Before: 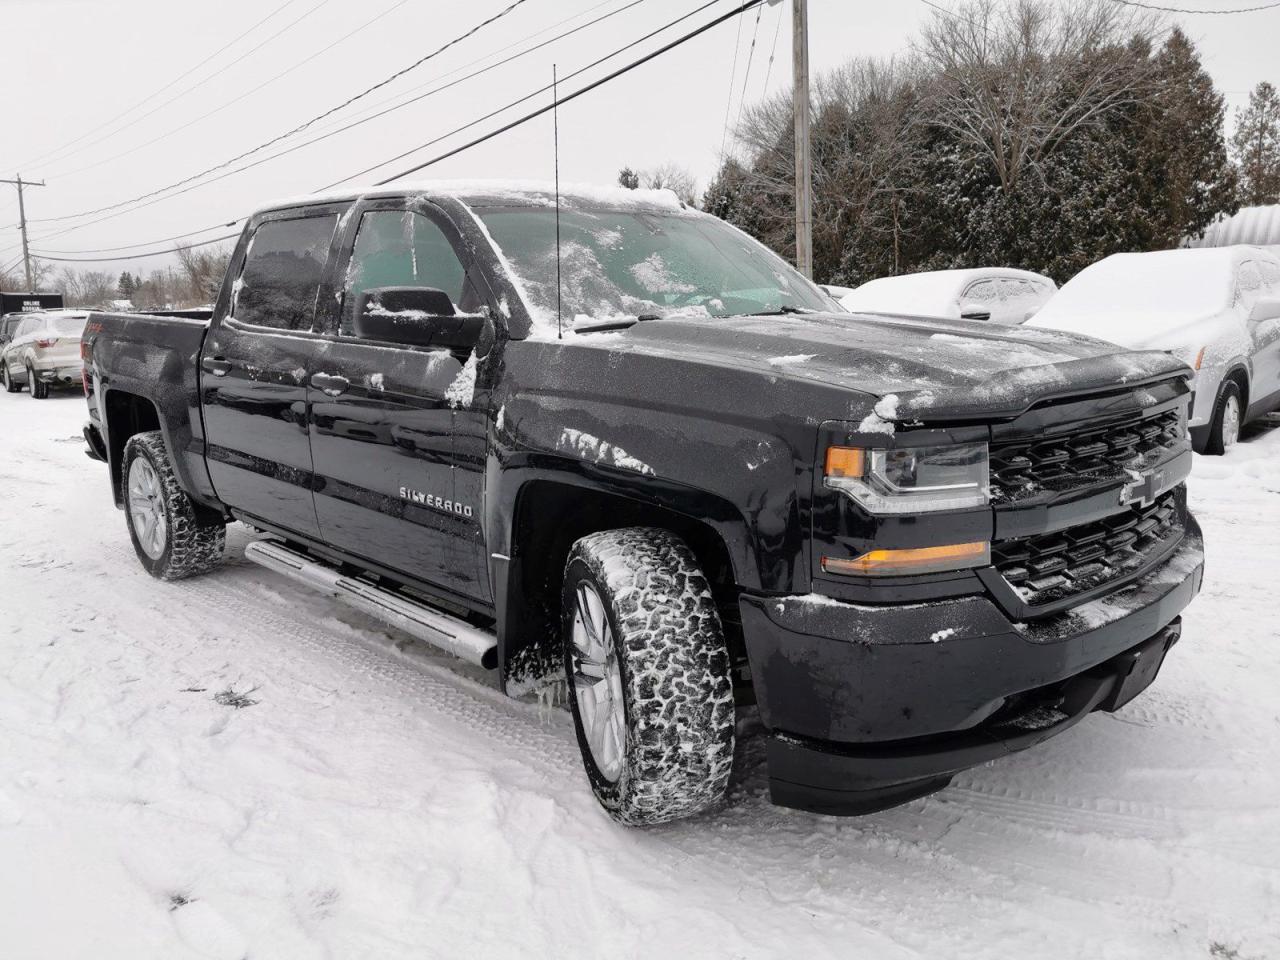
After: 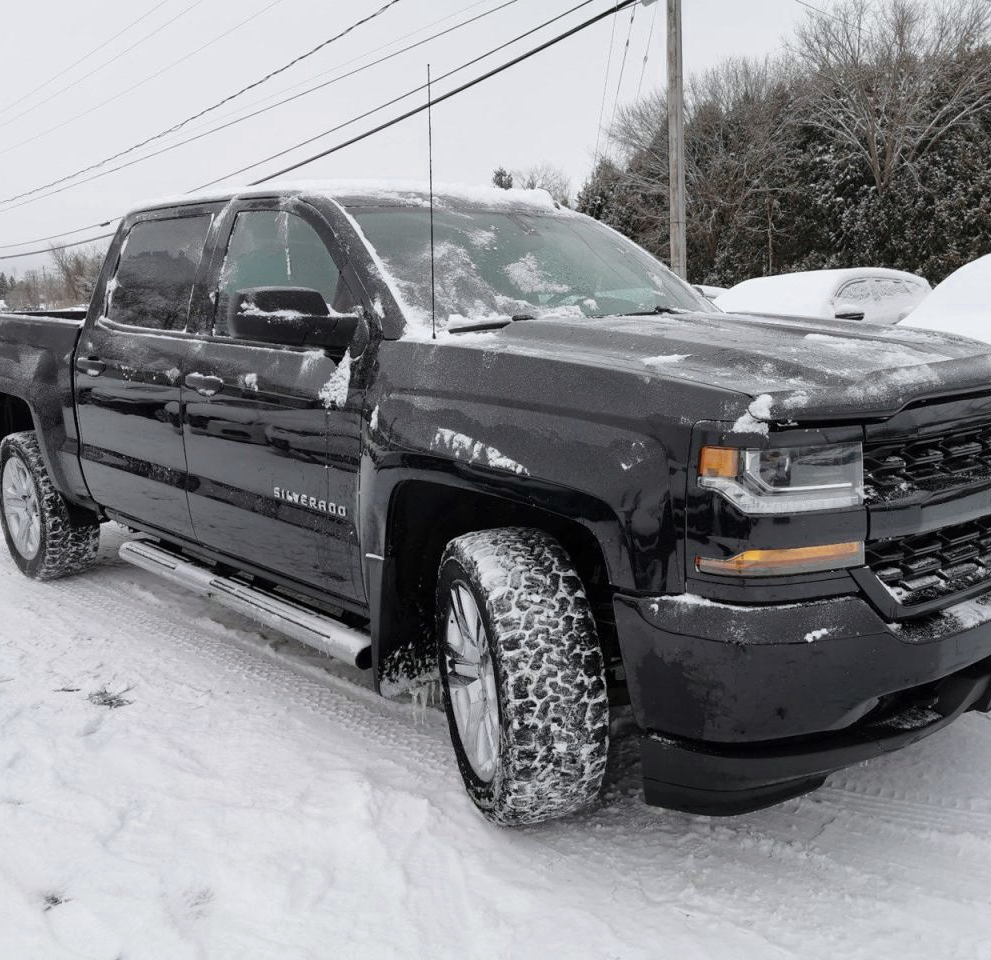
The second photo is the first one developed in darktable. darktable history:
color balance: on, module defaults
color zones: curves: ch0 [(0, 0.5) (0.125, 0.4) (0.25, 0.5) (0.375, 0.4) (0.5, 0.4) (0.625, 0.35) (0.75, 0.35) (0.875, 0.5)]; ch1 [(0, 0.35) (0.125, 0.45) (0.25, 0.35) (0.375, 0.35) (0.5, 0.35) (0.625, 0.35) (0.75, 0.45) (0.875, 0.35)]; ch2 [(0, 0.6) (0.125, 0.5) (0.25, 0.5) (0.375, 0.6) (0.5, 0.6) (0.625, 0.5) (0.75, 0.5) (0.875, 0.5)]
crop: left 9.88%, right 12.664%
white balance: red 0.982, blue 1.018
